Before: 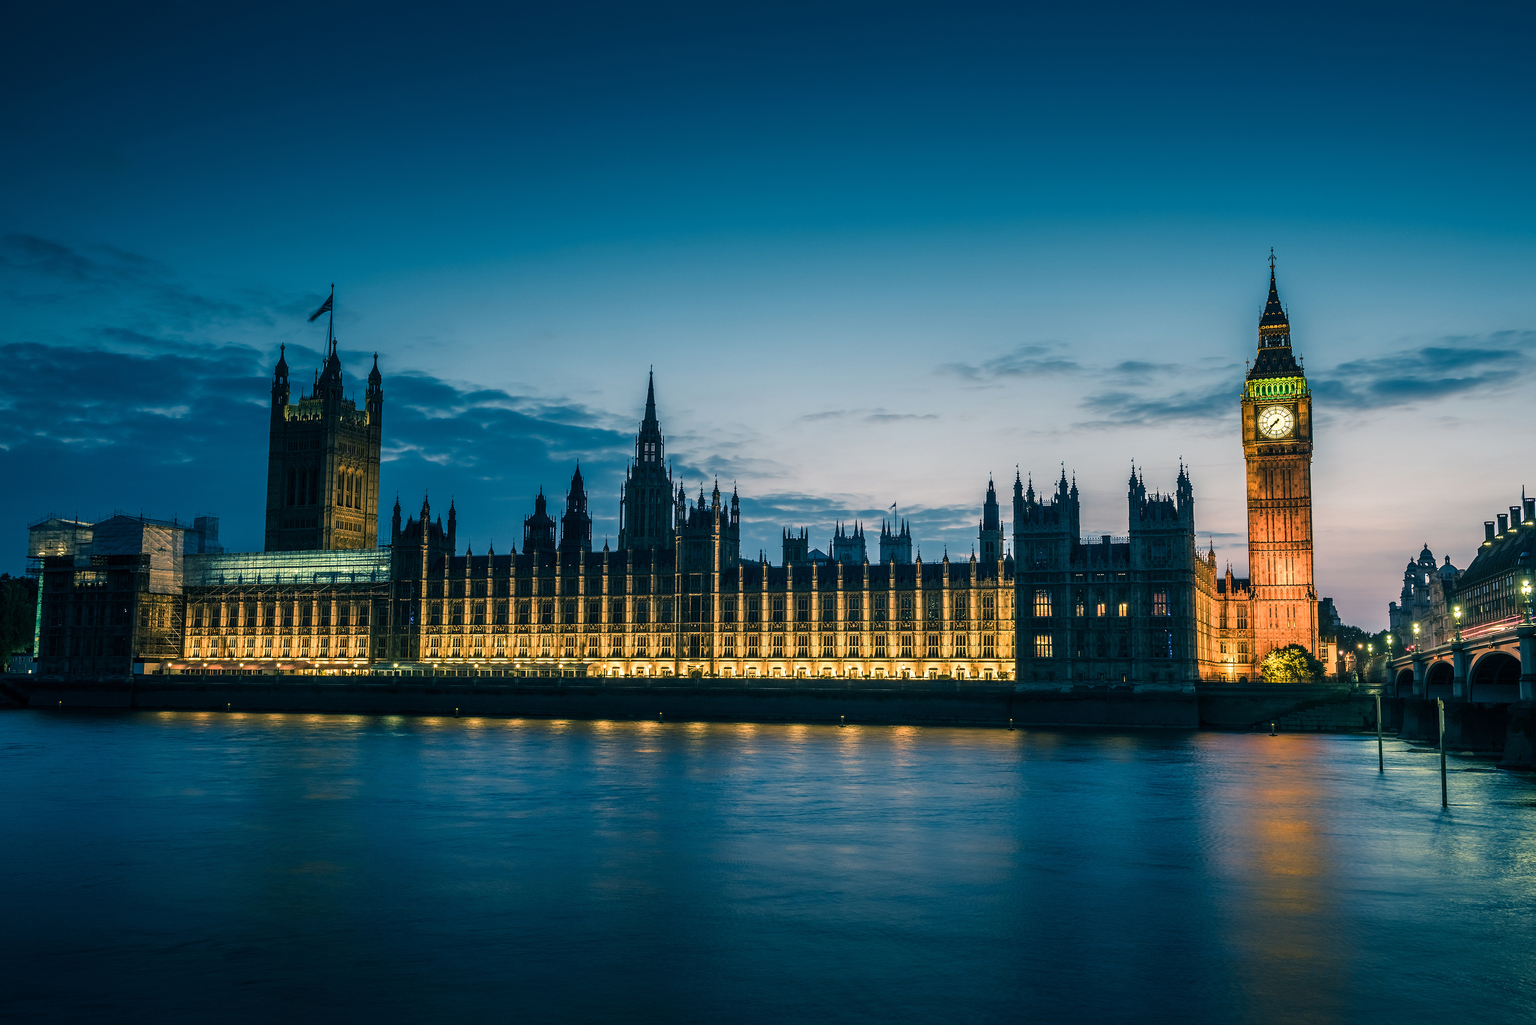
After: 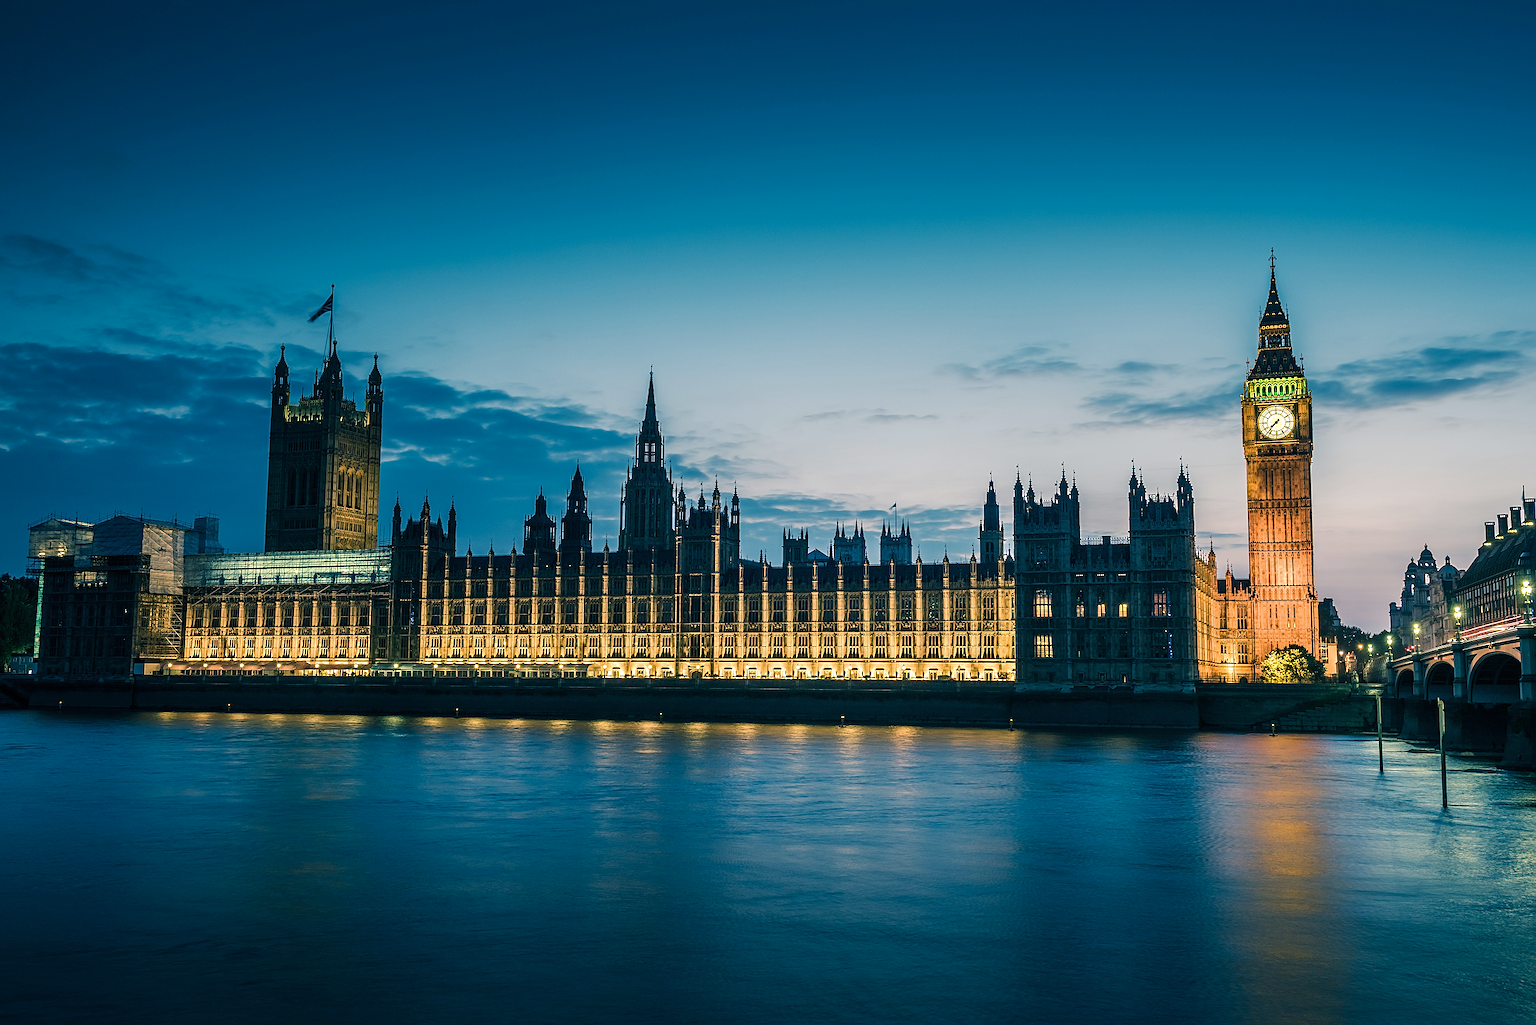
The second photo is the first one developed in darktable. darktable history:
levels: levels [0, 0.492, 0.984]
base curve: curves: ch0 [(0, 0) (0.262, 0.32) (0.722, 0.705) (1, 1)], preserve colors none
sharpen: amount 0.49
